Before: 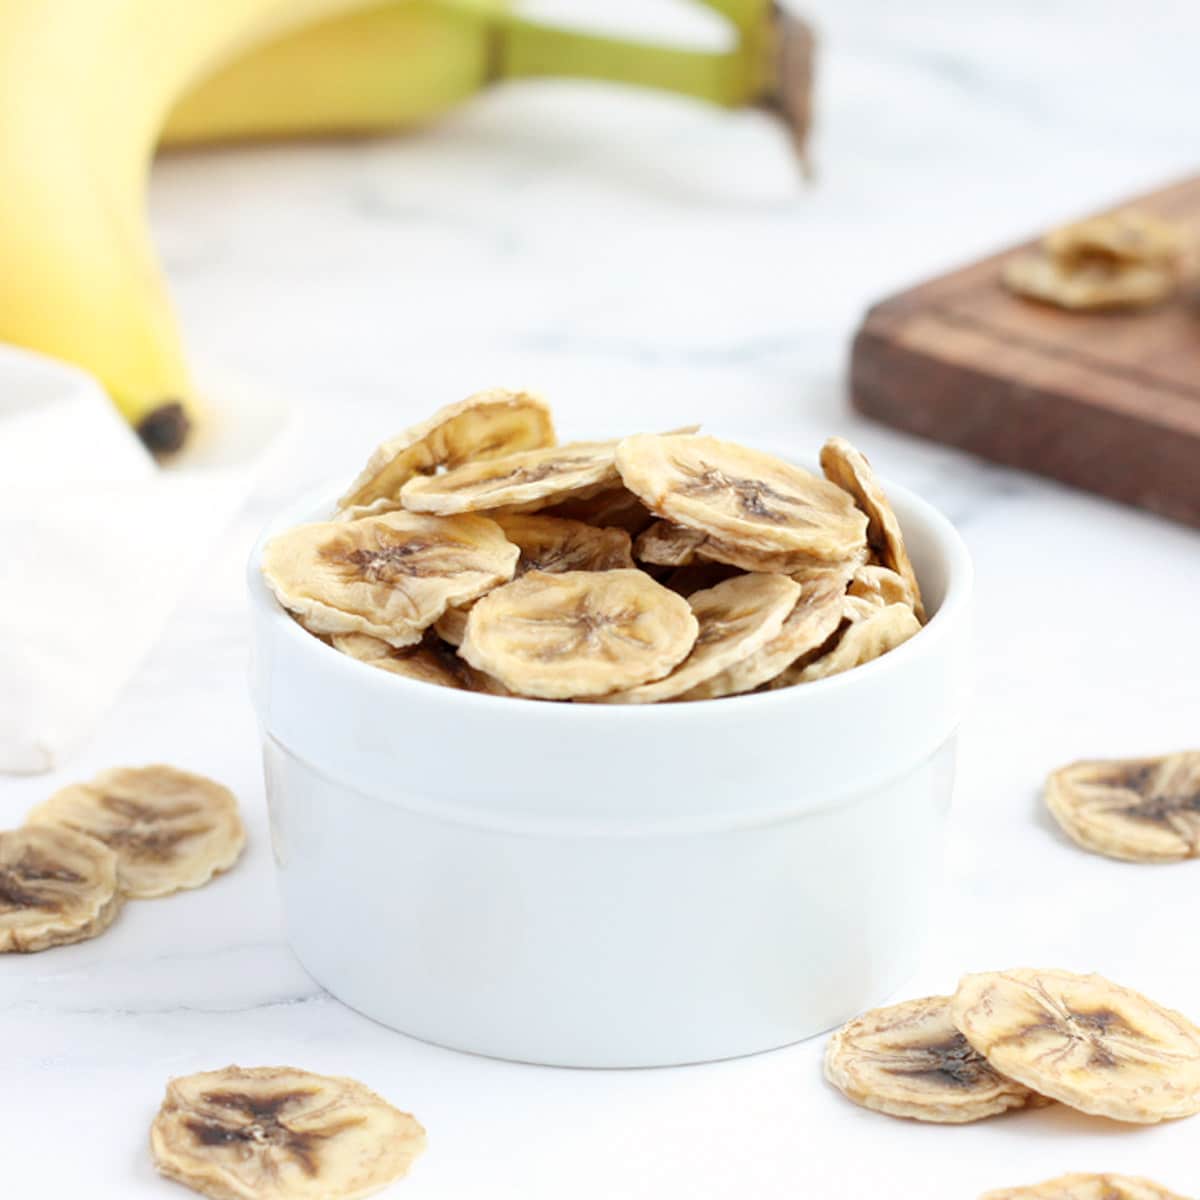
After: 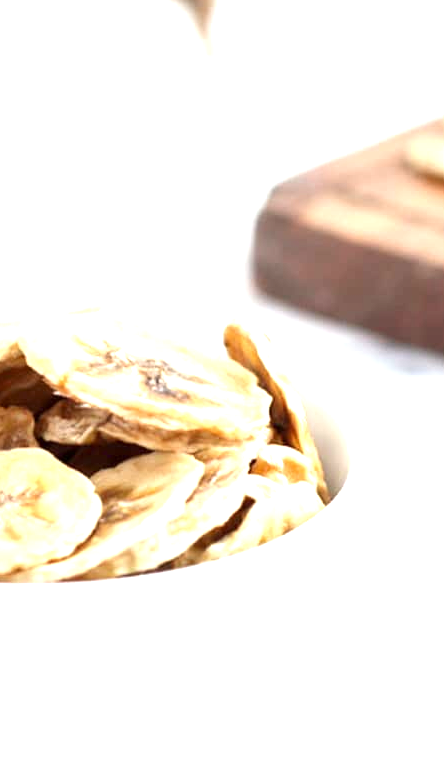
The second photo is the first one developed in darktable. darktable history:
crop and rotate: left 49.768%, top 10.096%, right 13.154%, bottom 24.616%
tone equalizer: -8 EV -1.08 EV, -7 EV -0.992 EV, -6 EV -0.838 EV, -5 EV -0.589 EV, -3 EV 0.572 EV, -2 EV 0.844 EV, -1 EV 1.01 EV, +0 EV 1.05 EV, smoothing diameter 24.95%, edges refinement/feathering 11.68, preserve details guided filter
